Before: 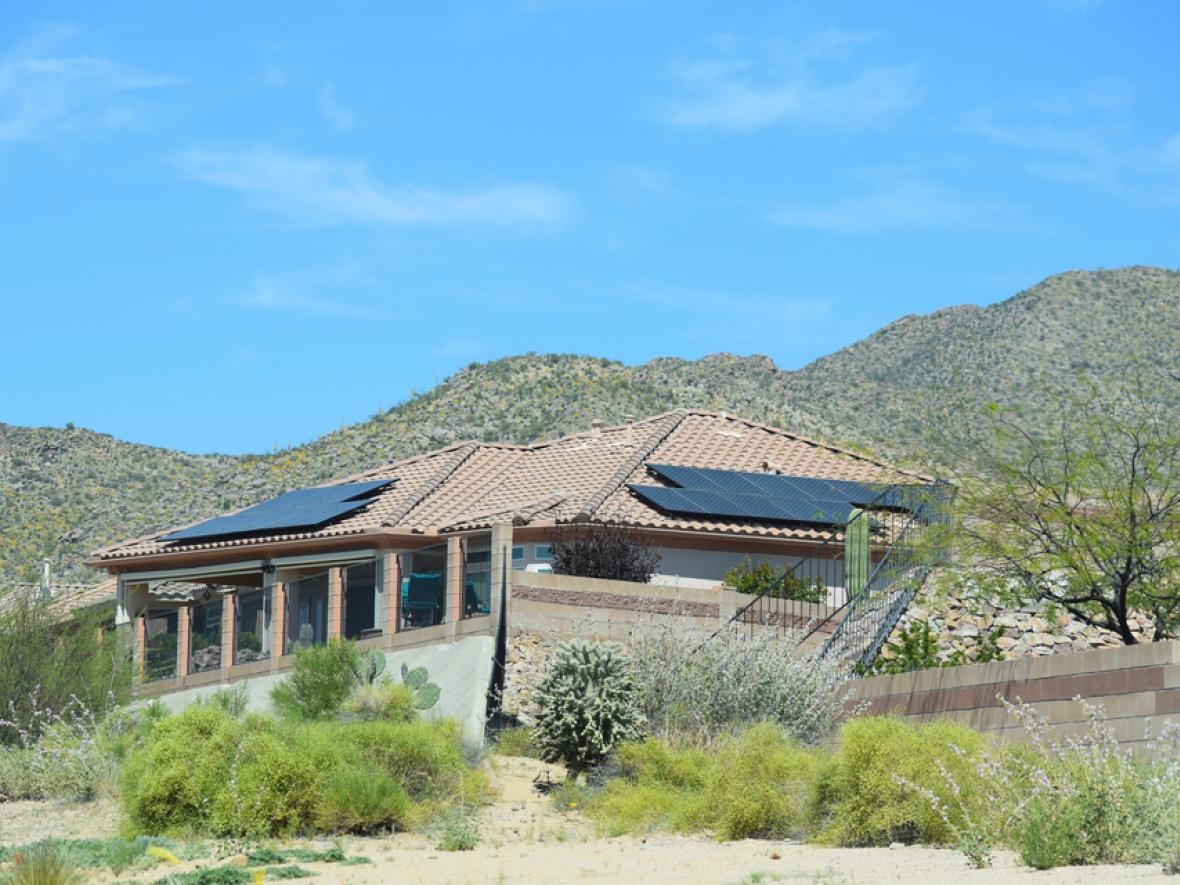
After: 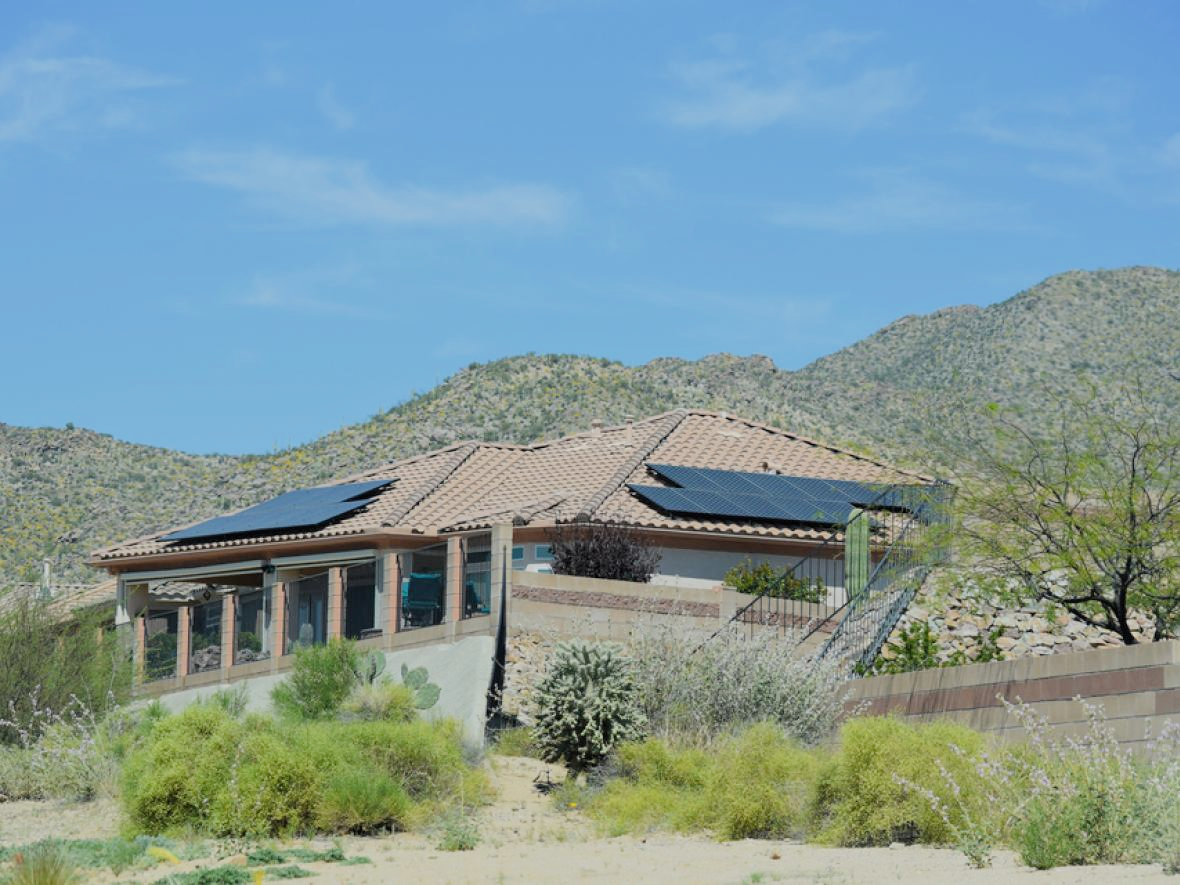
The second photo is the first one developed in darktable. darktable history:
filmic rgb: hardness 4.17, contrast 0.921
local contrast: mode bilateral grid, contrast 15, coarseness 36, detail 105%, midtone range 0.2
tone equalizer: on, module defaults
